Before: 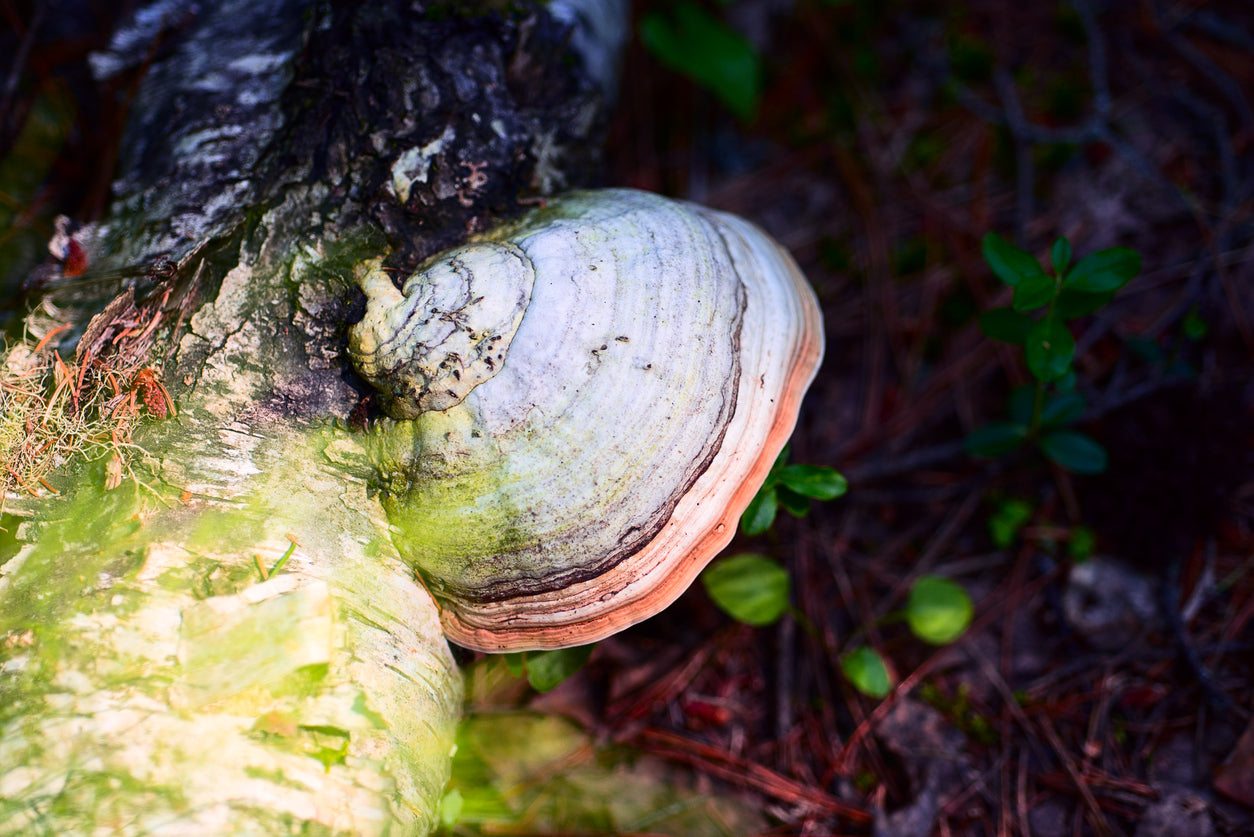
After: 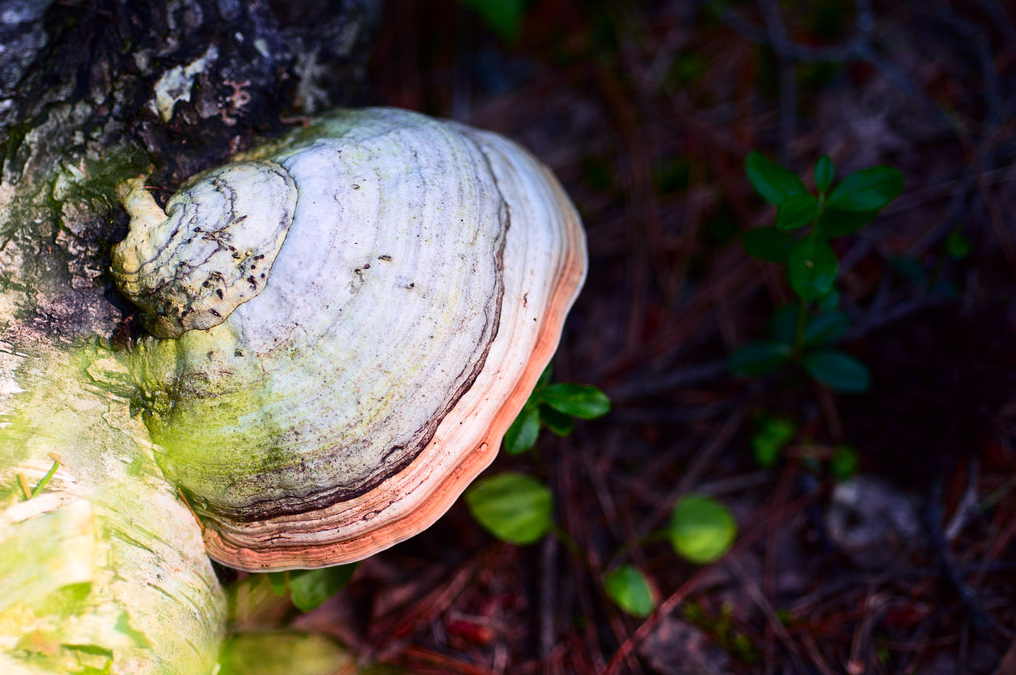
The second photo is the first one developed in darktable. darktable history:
crop: left 18.945%, top 9.688%, right 0%, bottom 9.639%
